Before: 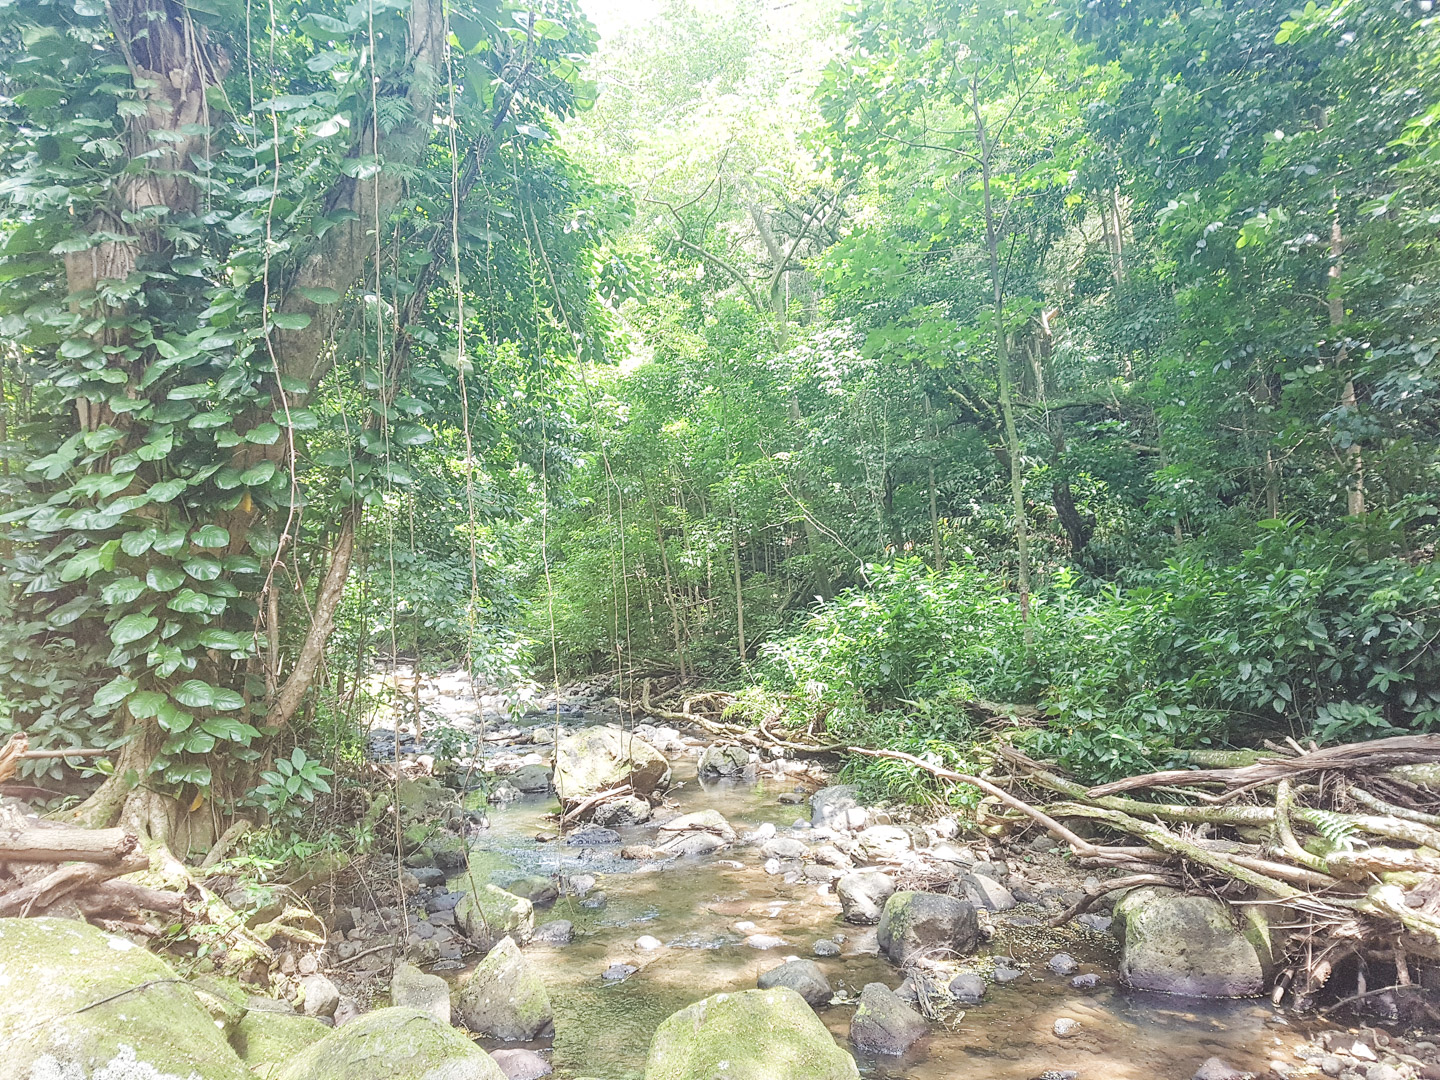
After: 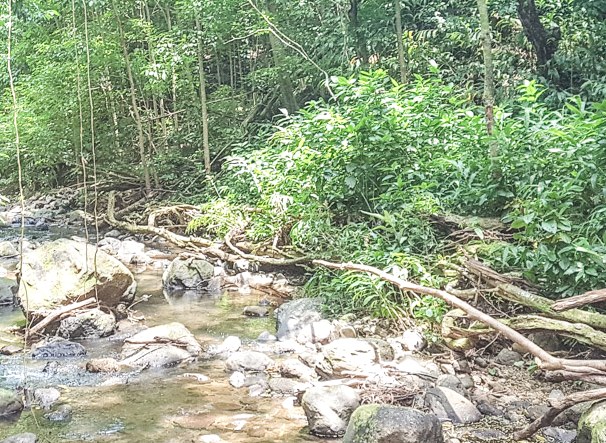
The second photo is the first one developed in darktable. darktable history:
local contrast: on, module defaults
contrast brightness saturation: contrast 0.1, brightness 0.02, saturation 0.02
crop: left 37.221%, top 45.169%, right 20.63%, bottom 13.777%
